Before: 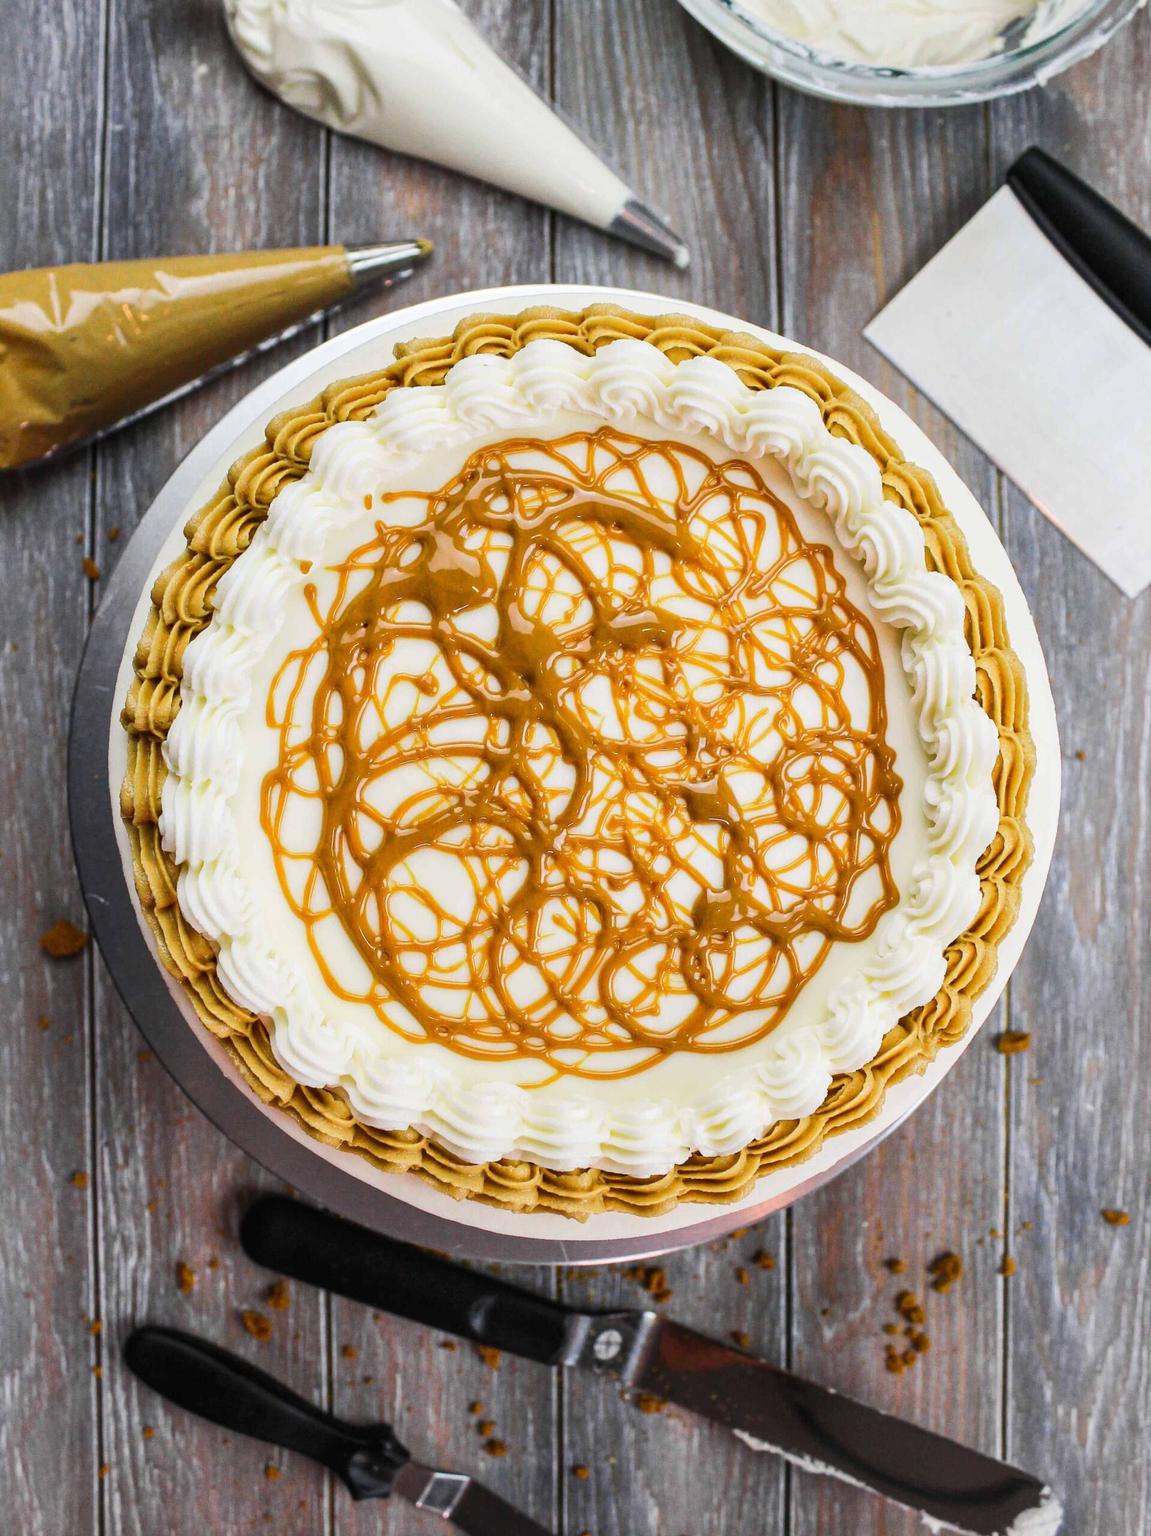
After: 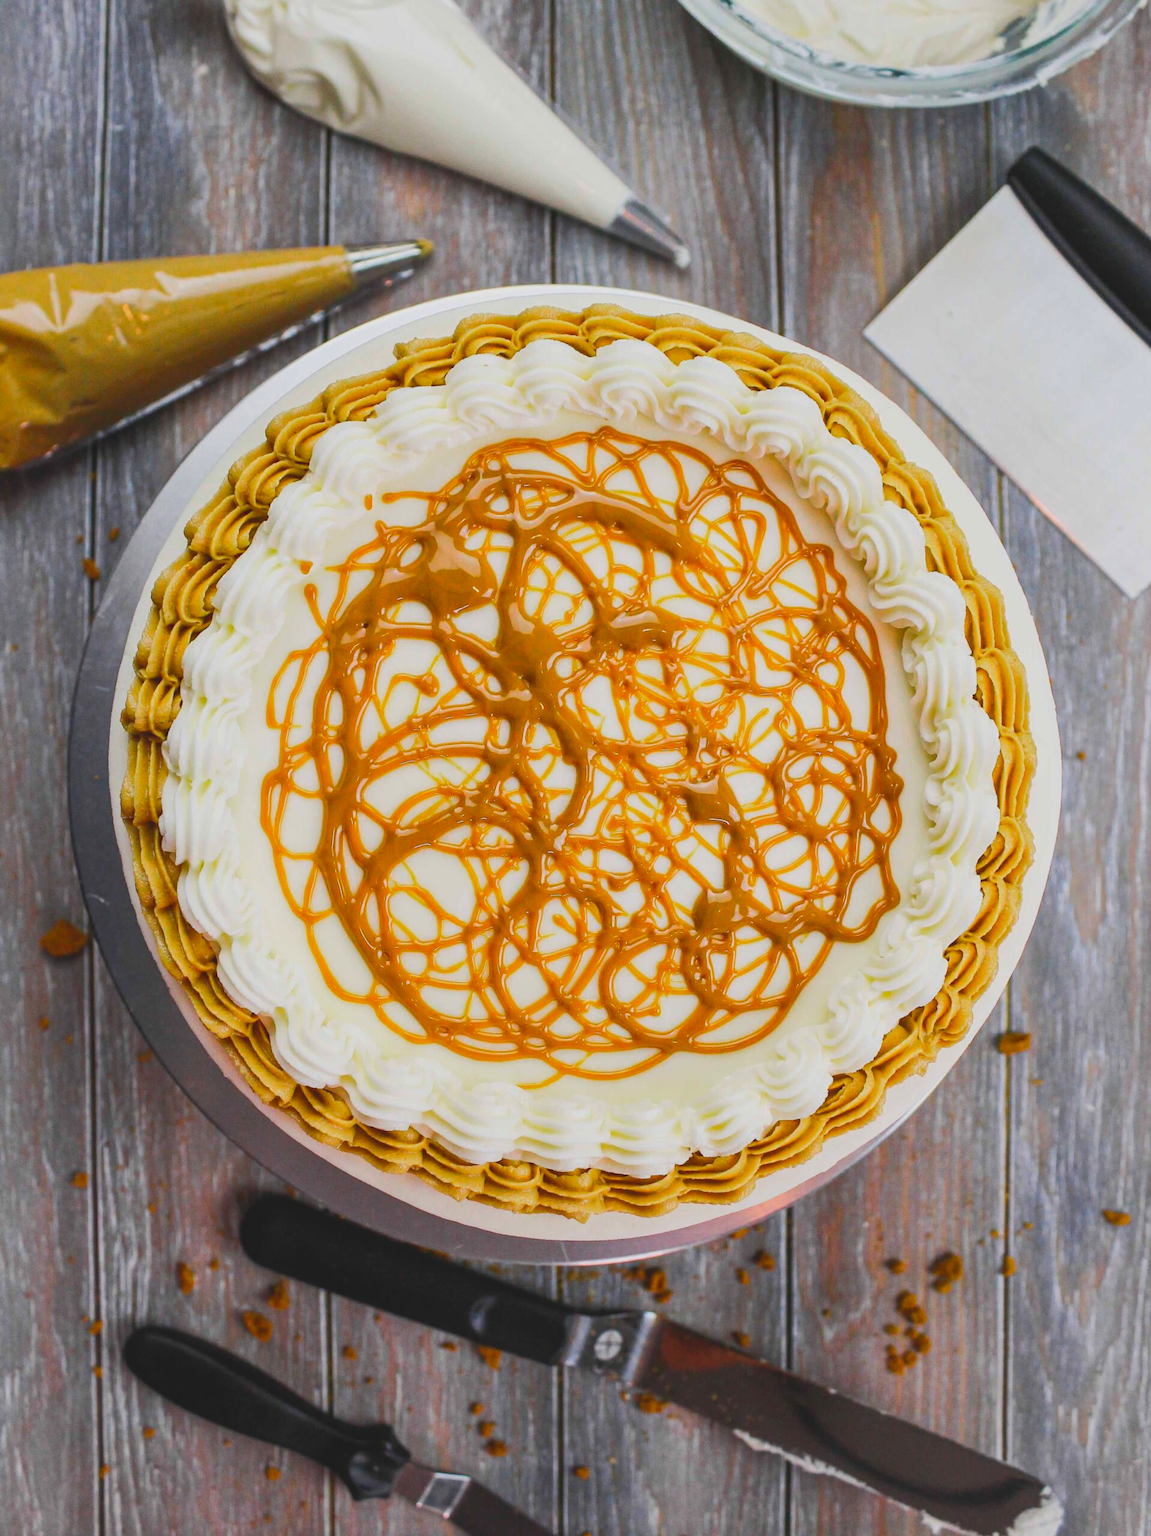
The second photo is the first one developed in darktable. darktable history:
contrast brightness saturation: contrast -0.194, saturation 0.186
